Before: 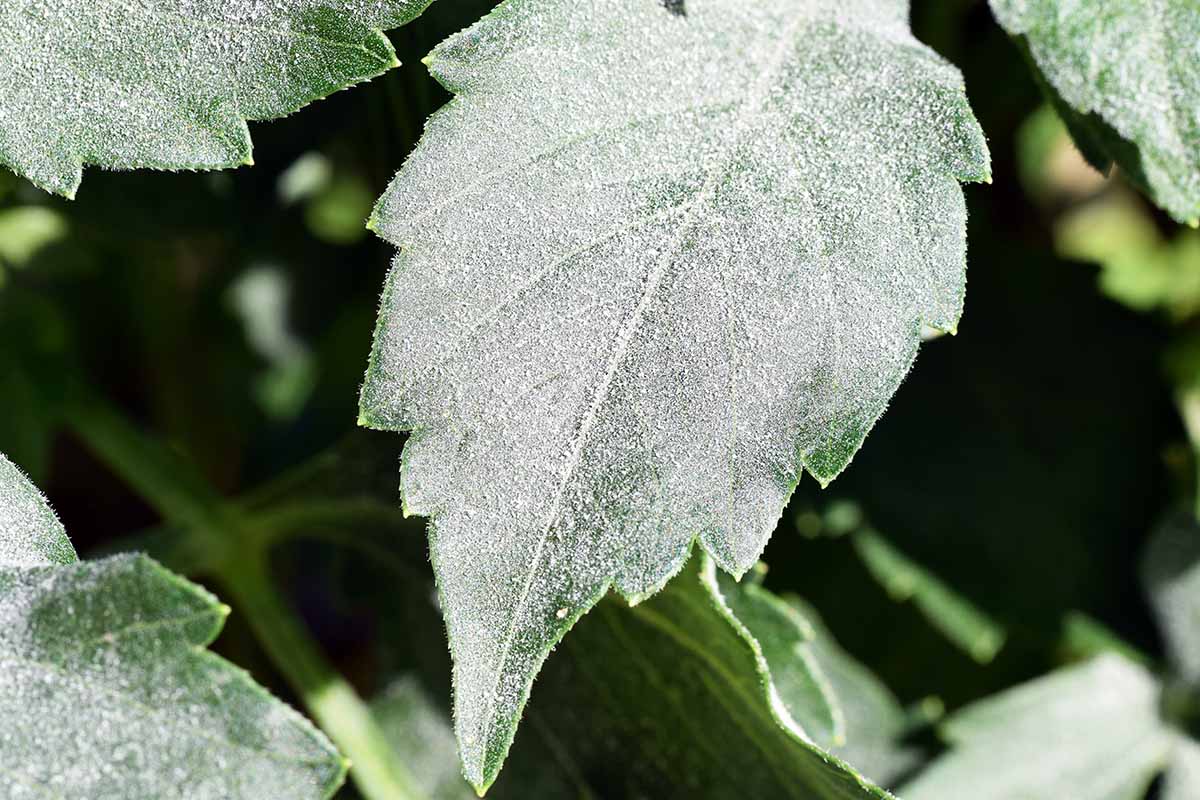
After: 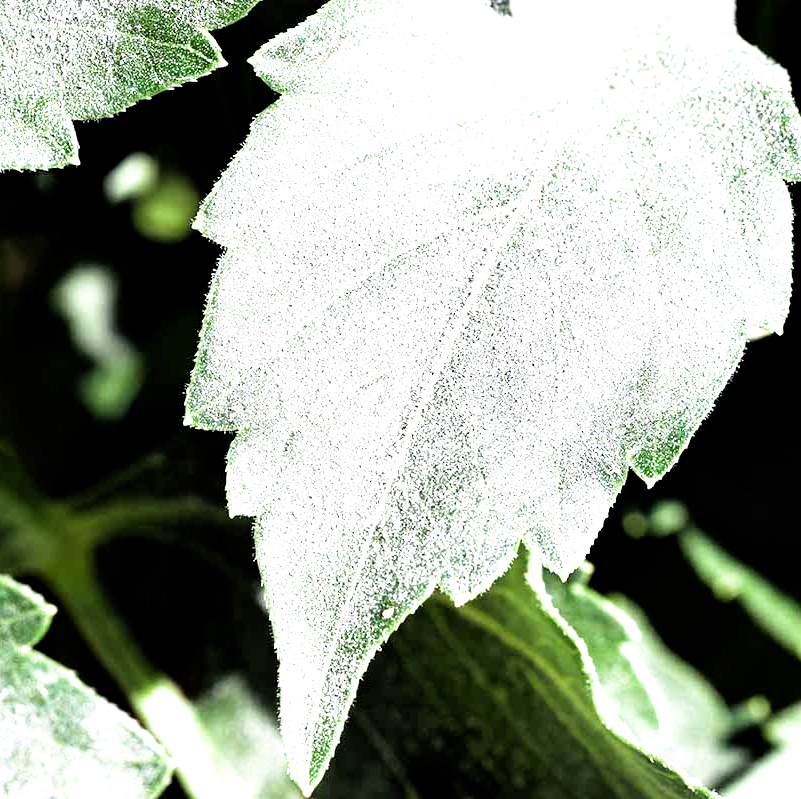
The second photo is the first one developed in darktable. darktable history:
filmic rgb: middle gray luminance 8.96%, black relative exposure -6.24 EV, white relative exposure 2.7 EV, target black luminance 0%, hardness 4.75, latitude 73.31%, contrast 1.332, shadows ↔ highlights balance 9.67%, add noise in highlights 0.001, color science v3 (2019), use custom middle-gray values true, contrast in highlights soft
crop and rotate: left 14.508%, right 18.663%
